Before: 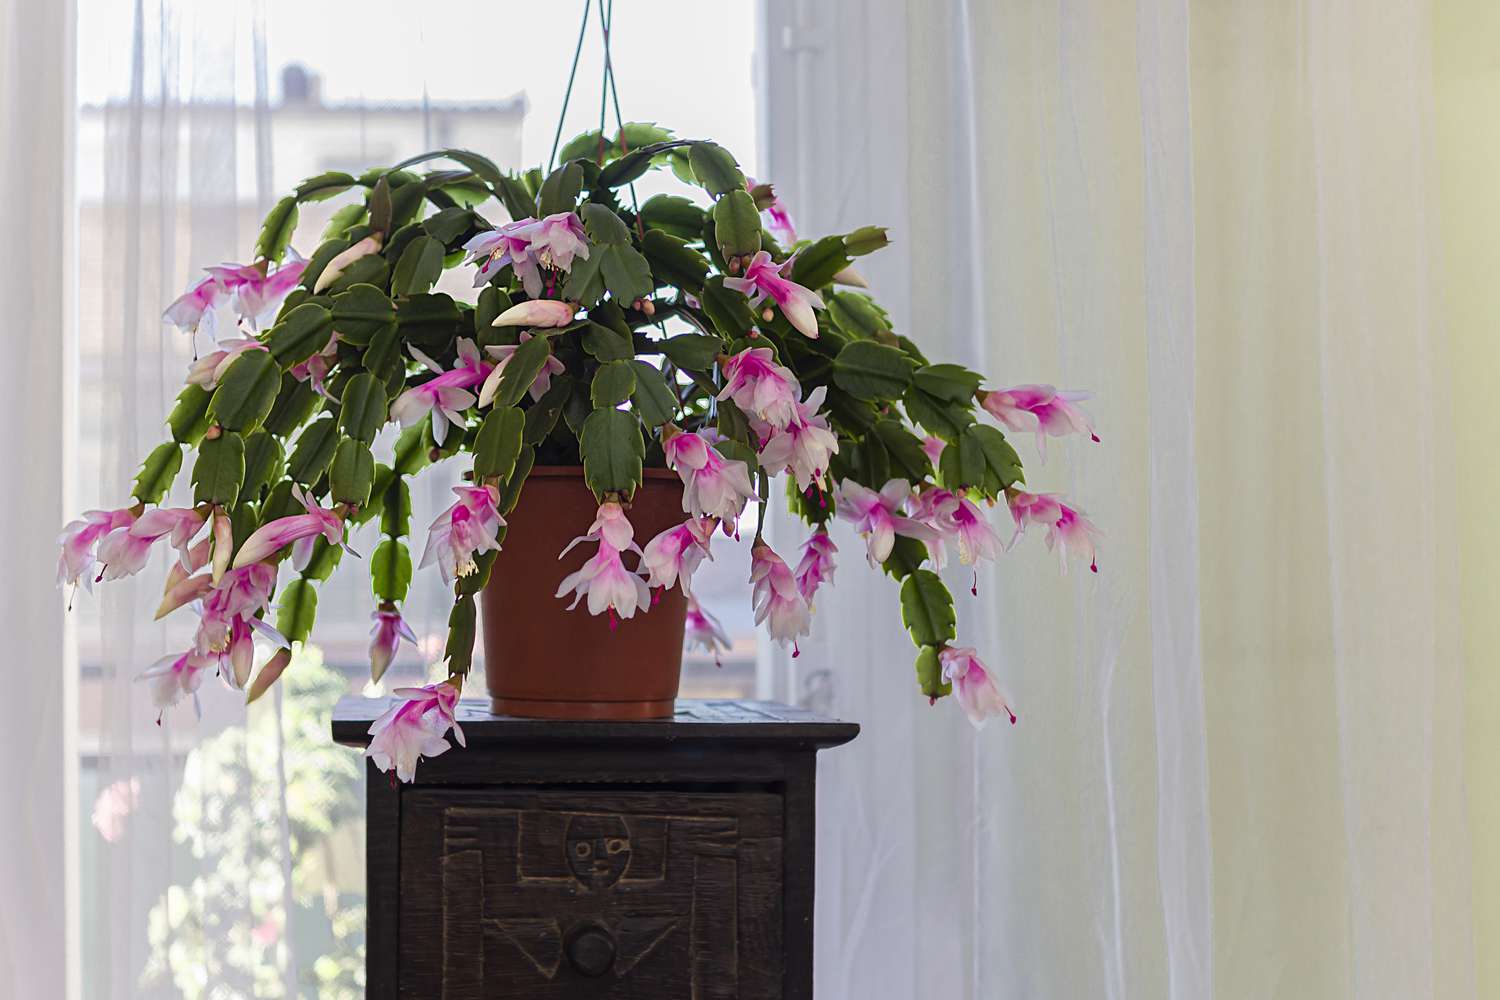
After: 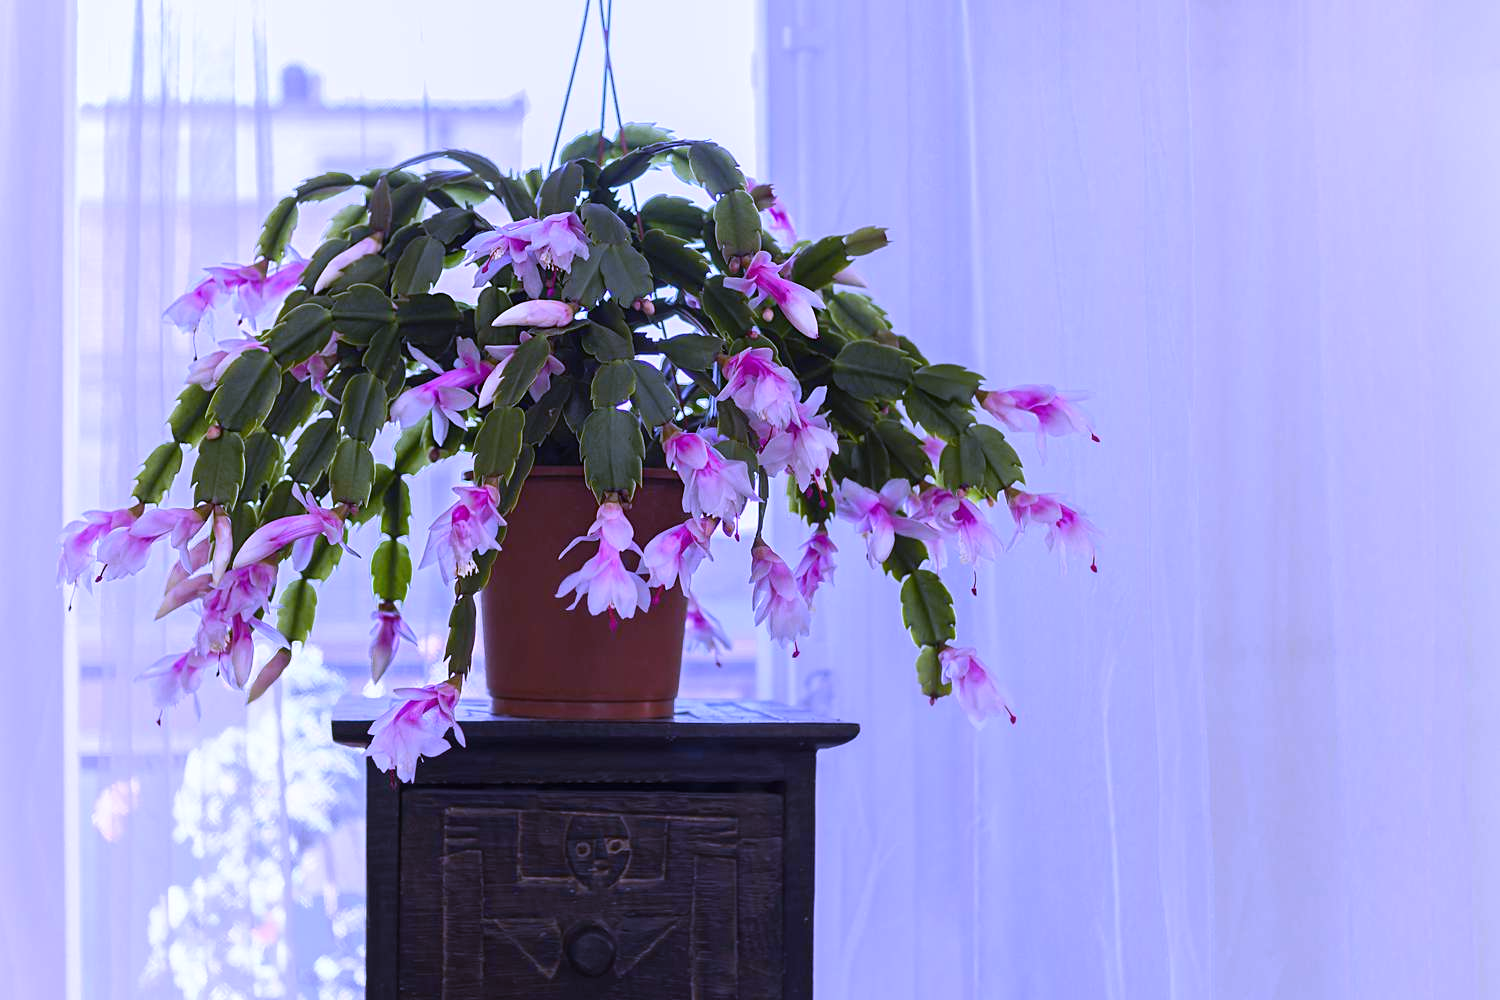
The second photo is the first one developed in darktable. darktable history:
tone equalizer: on, module defaults
white balance: red 0.98, blue 1.61
